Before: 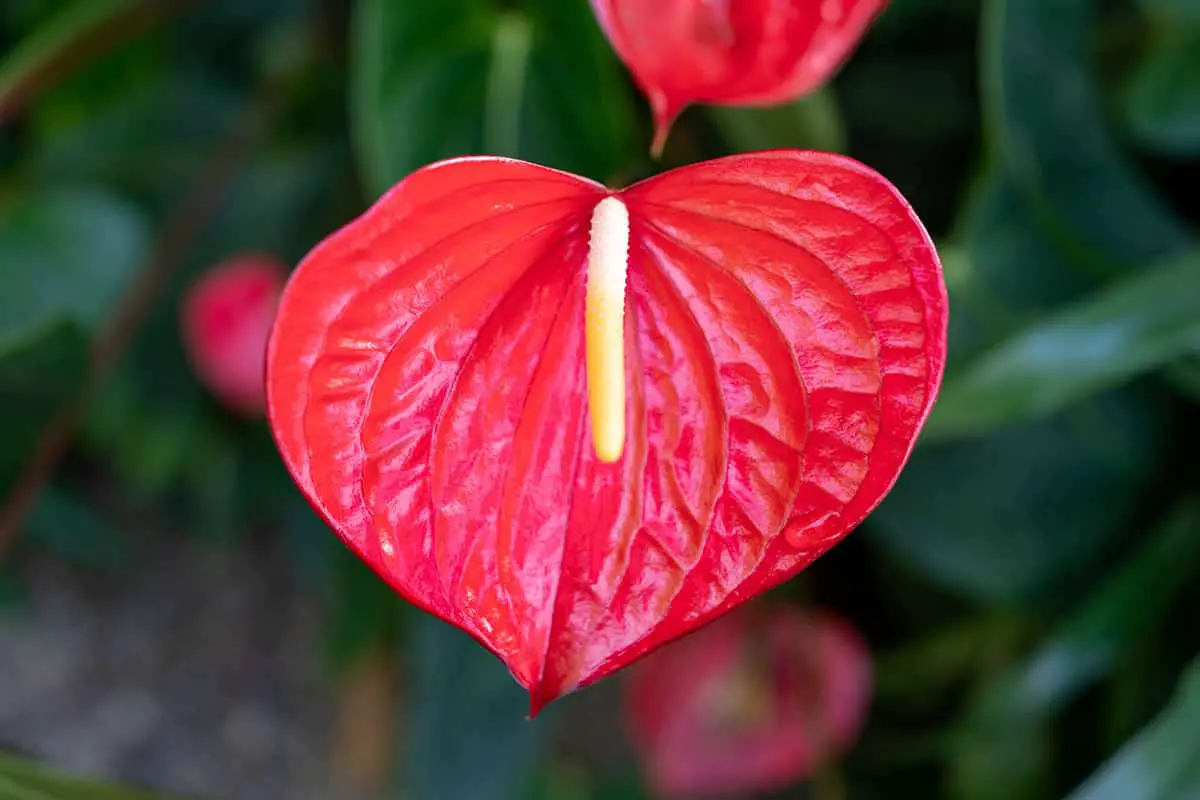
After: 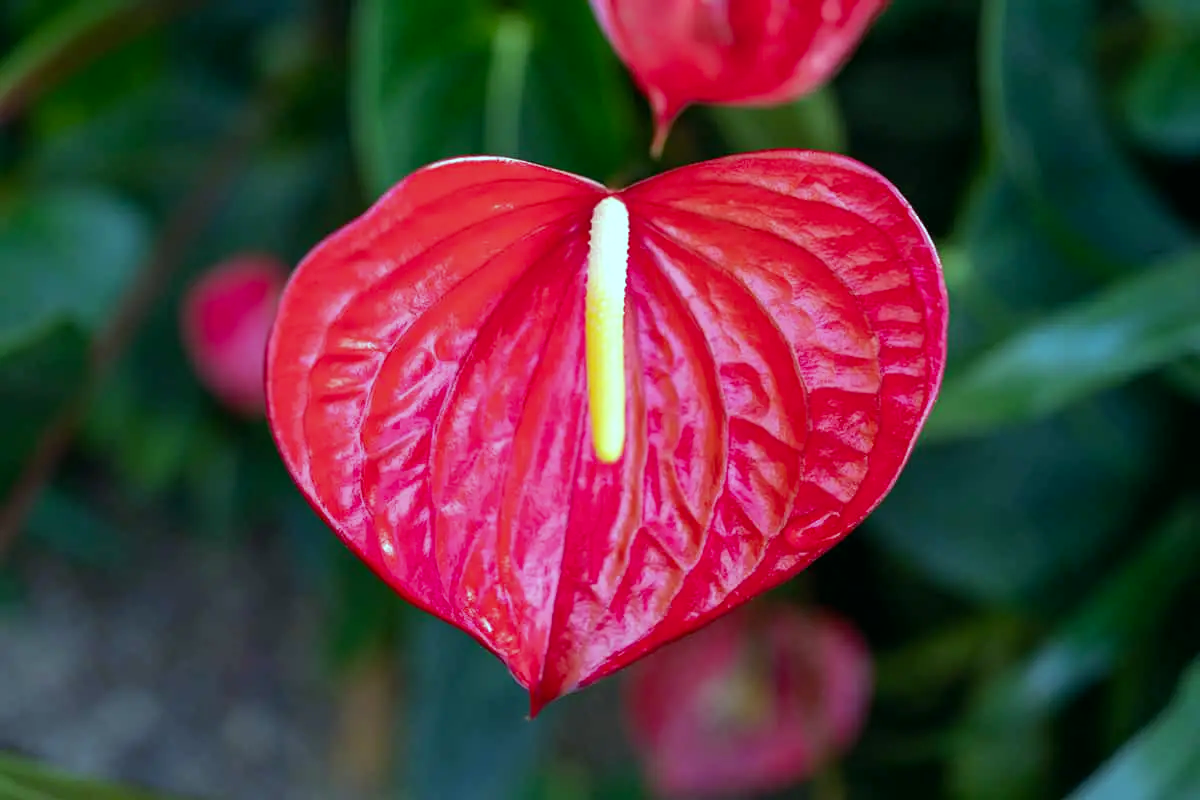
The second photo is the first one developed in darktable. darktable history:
color balance rgb: perceptual saturation grading › global saturation 10%
color balance: mode lift, gamma, gain (sRGB), lift [0.997, 0.979, 1.021, 1.011], gamma [1, 1.084, 0.916, 0.998], gain [1, 0.87, 1.13, 1.101], contrast 4.55%, contrast fulcrum 38.24%, output saturation 104.09%
